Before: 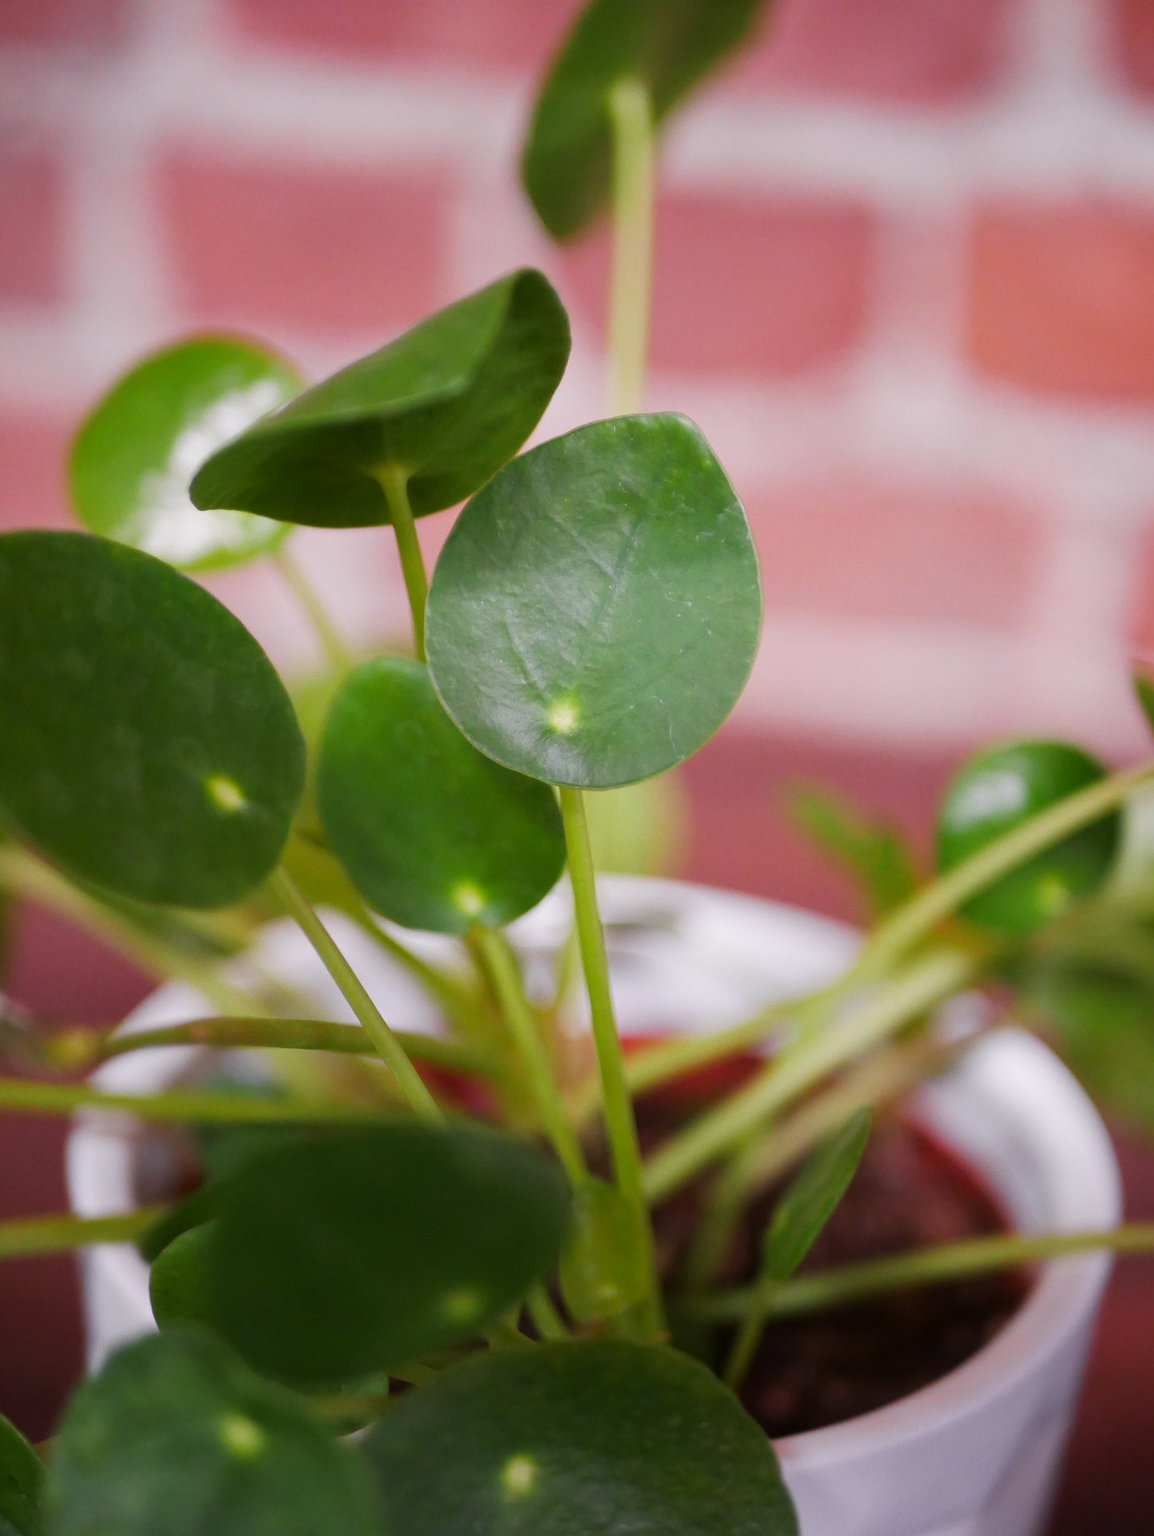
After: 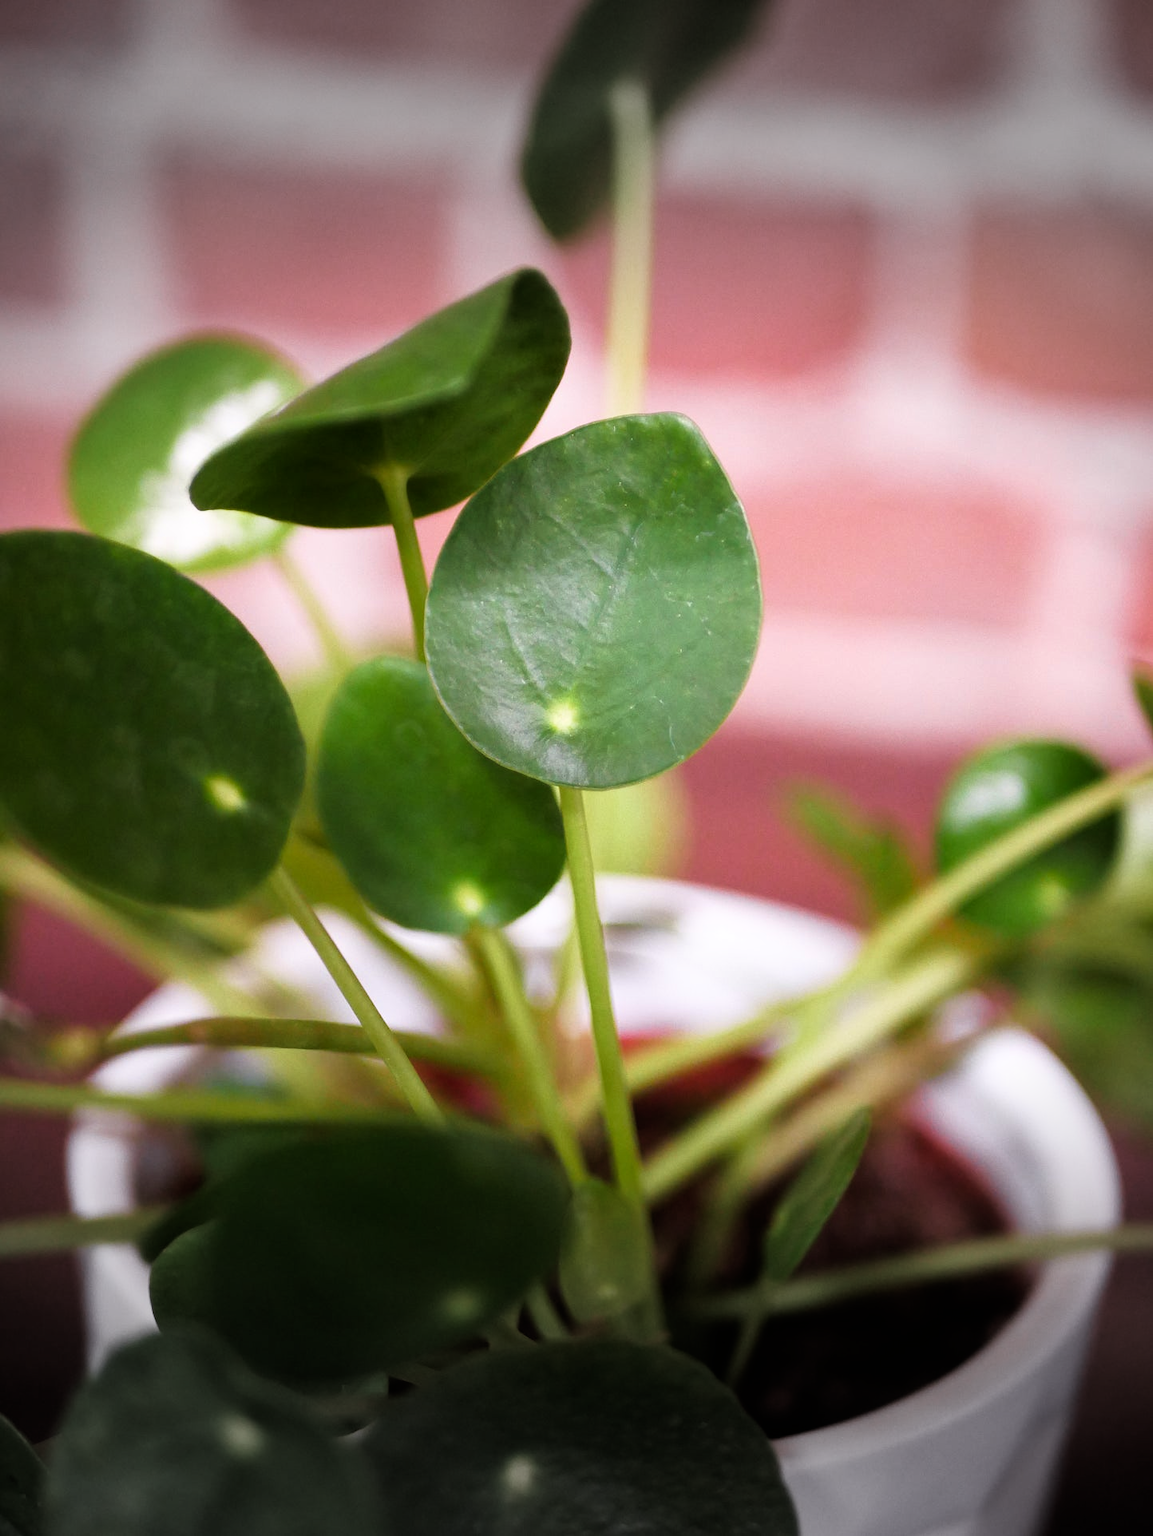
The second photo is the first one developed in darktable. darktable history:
velvia: on, module defaults
filmic rgb: white relative exposure 2.2 EV, hardness 6.97
vignetting: fall-off start 79.43%, saturation -0.649, width/height ratio 1.327, unbound false
